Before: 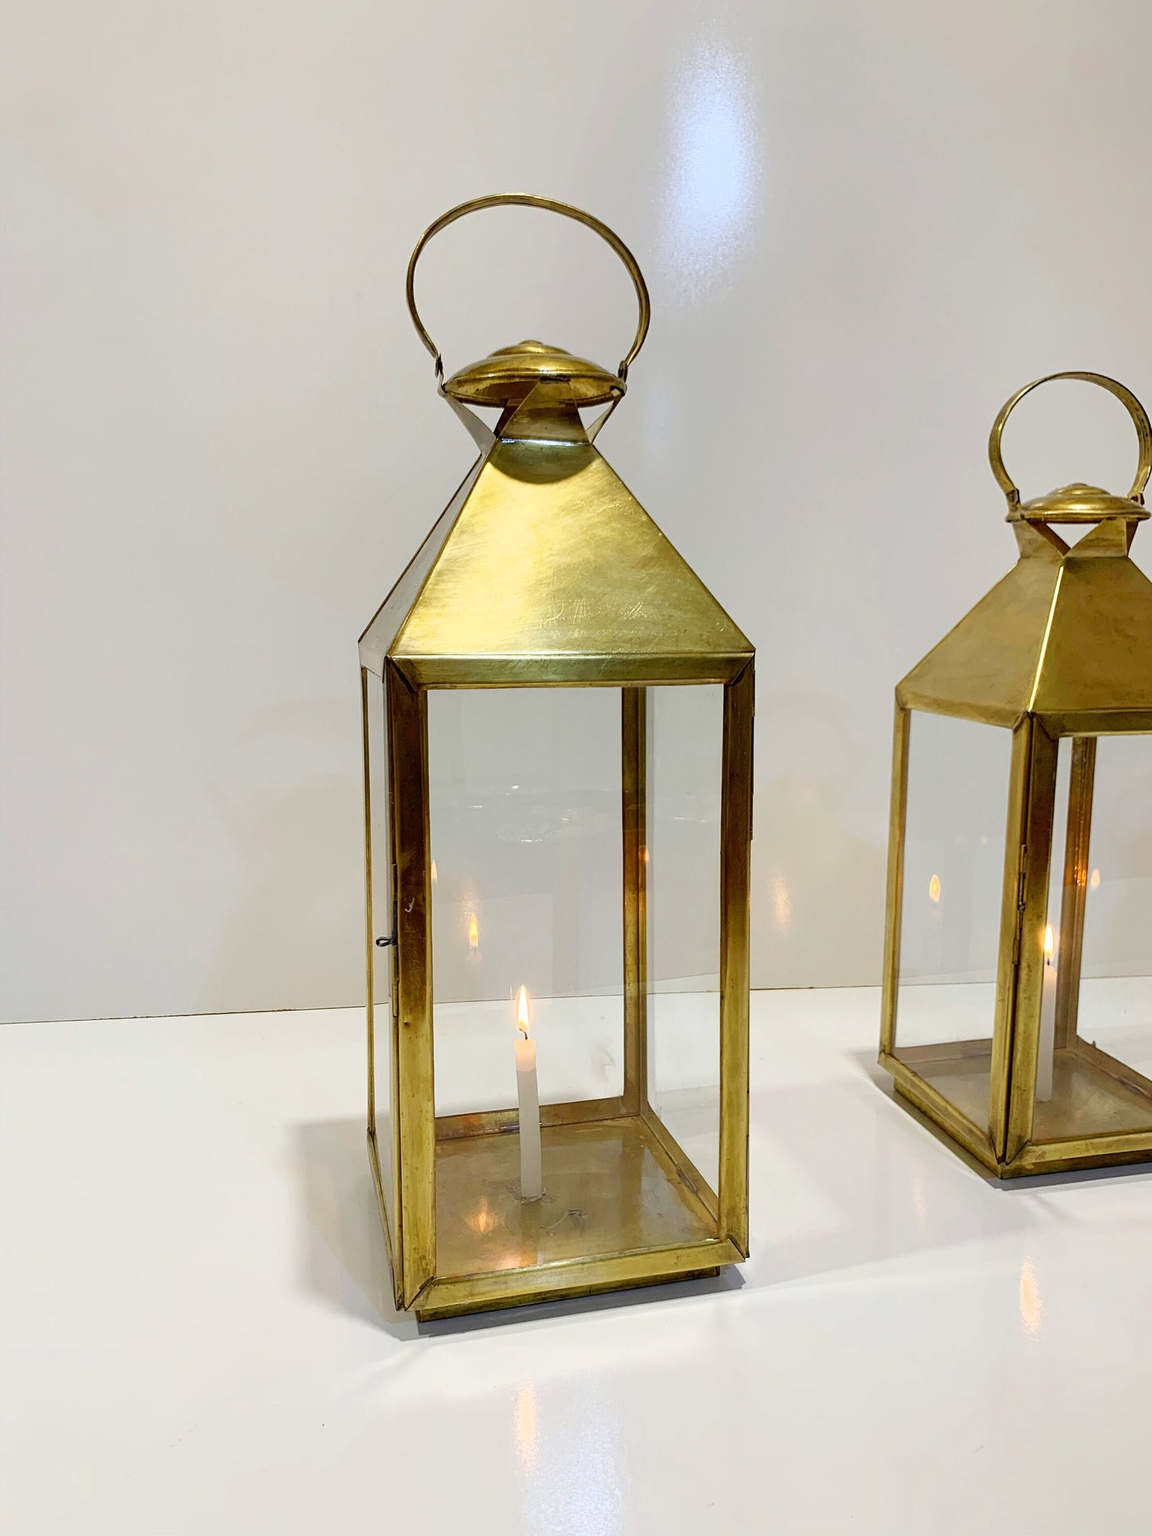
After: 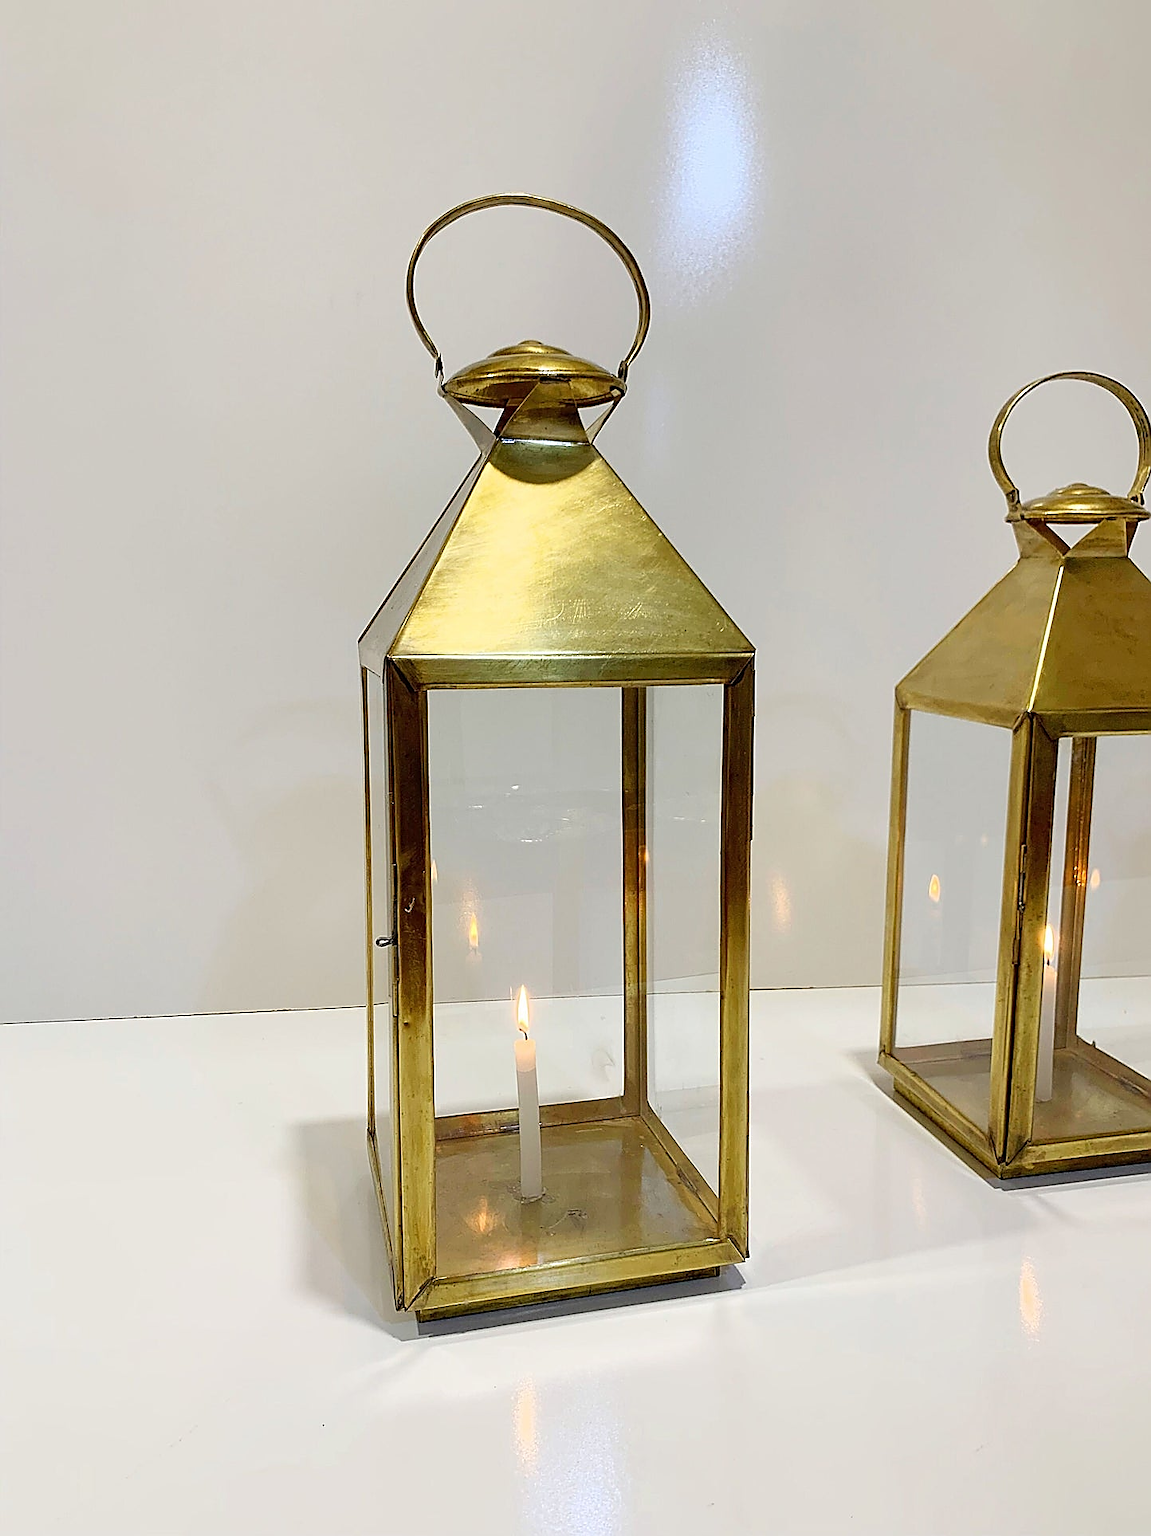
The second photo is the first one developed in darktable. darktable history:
sharpen: radius 1.406, amount 1.241, threshold 0.74
